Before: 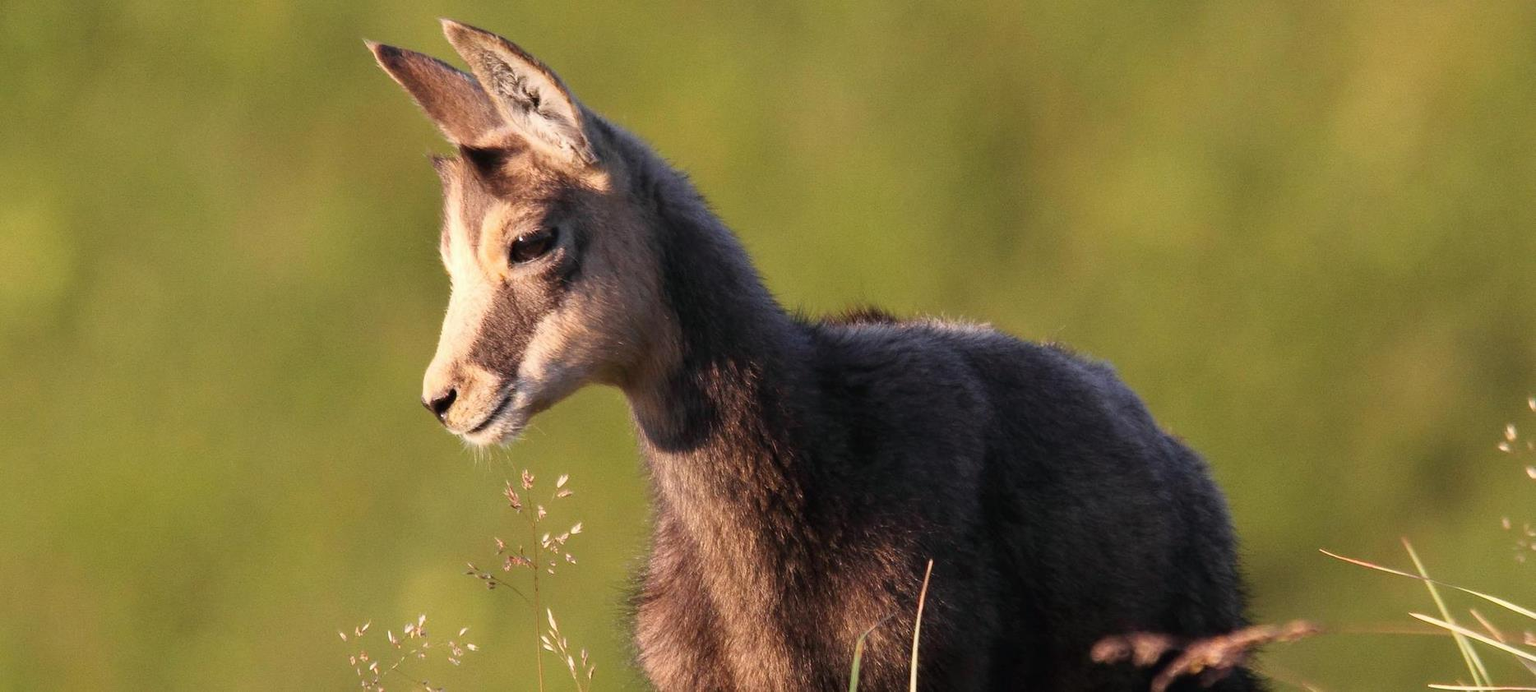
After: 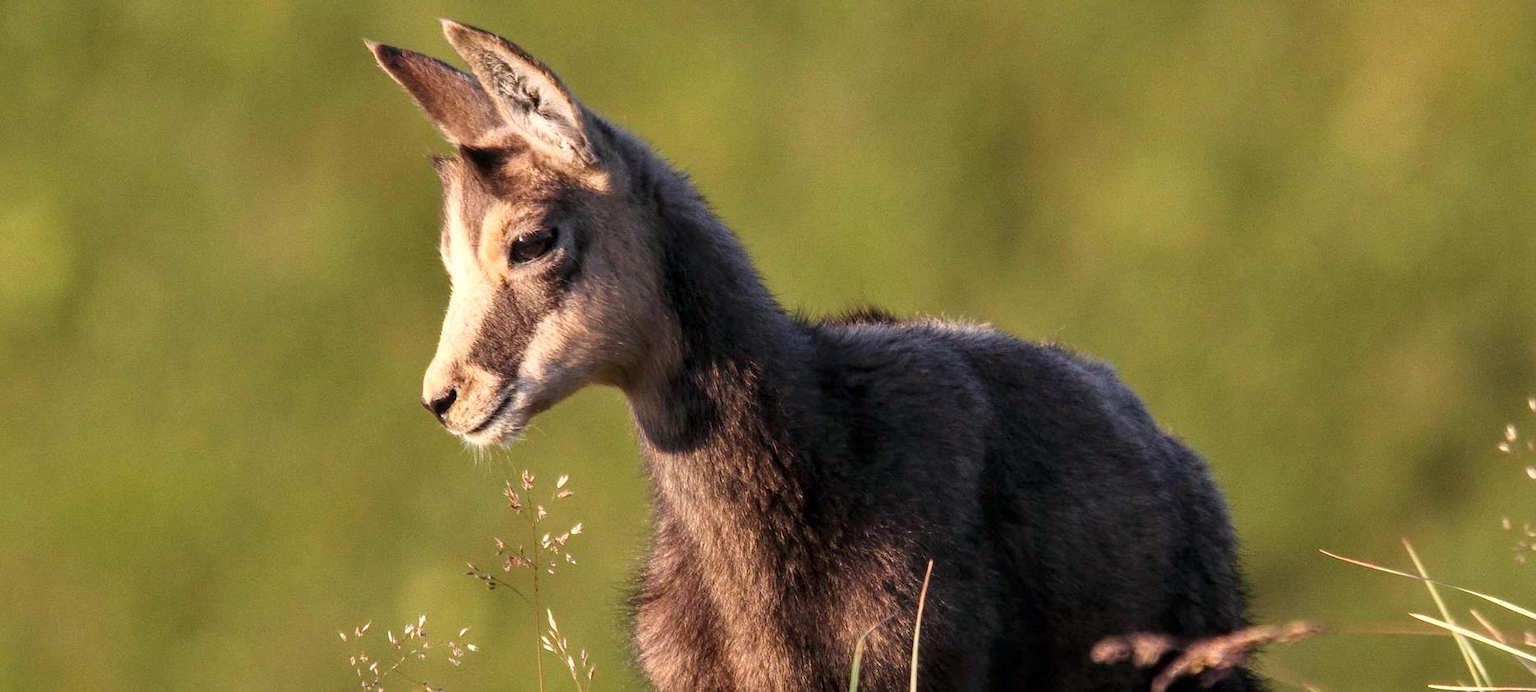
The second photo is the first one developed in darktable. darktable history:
tone equalizer: on, module defaults
shadows and highlights: shadows 20.81, highlights -83.05, soften with gaussian
local contrast: detail 130%
